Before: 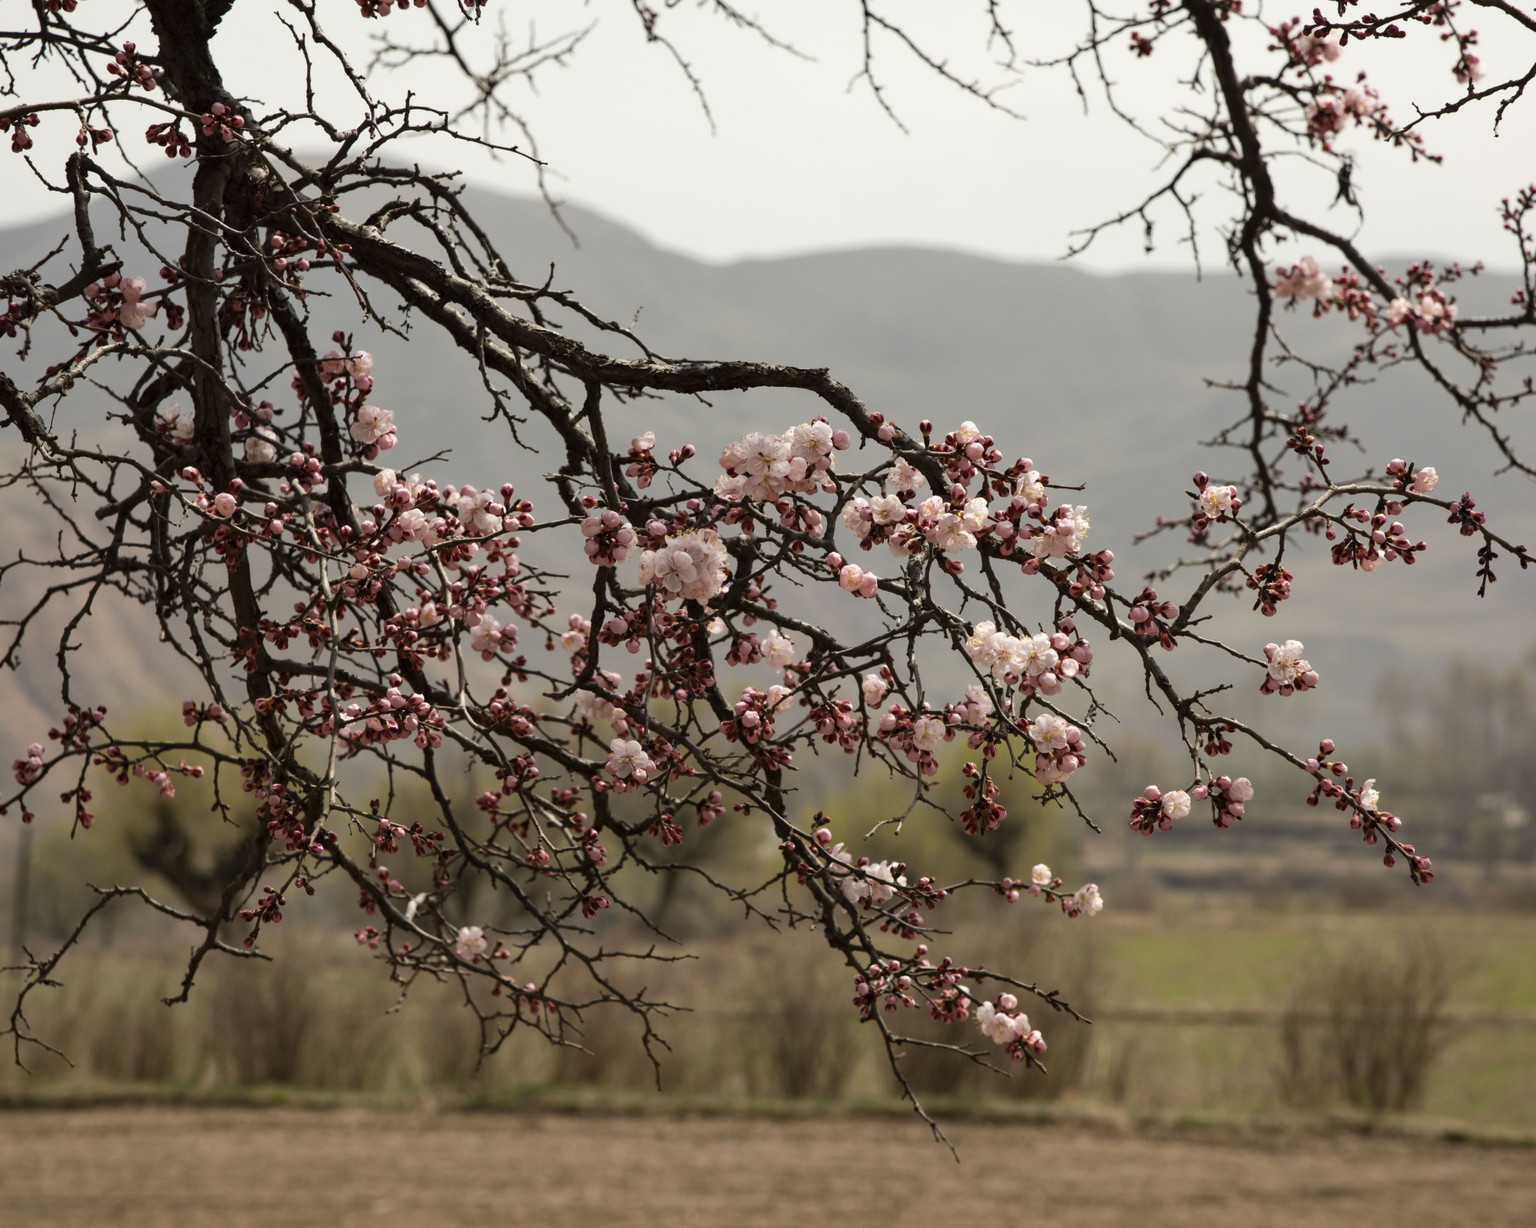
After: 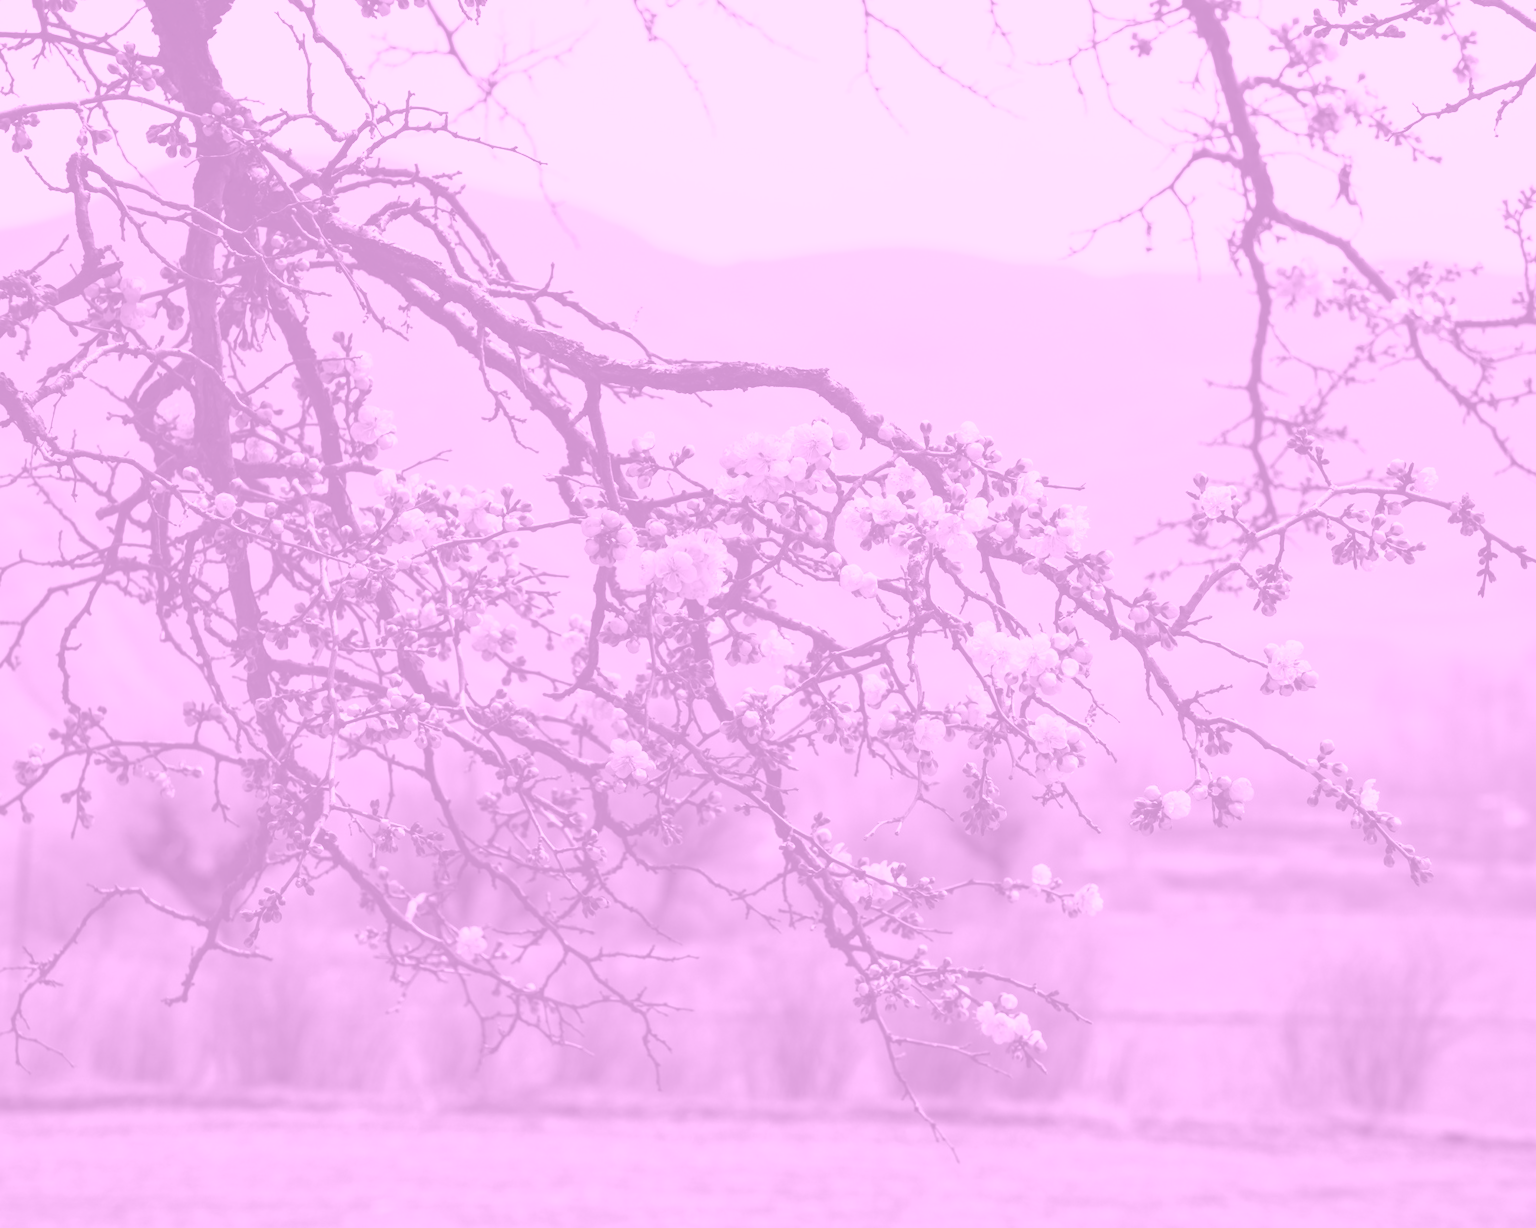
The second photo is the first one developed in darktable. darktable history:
tone curve: curves: ch0 [(0, 0) (0.003, 0.045) (0.011, 0.051) (0.025, 0.057) (0.044, 0.074) (0.069, 0.096) (0.1, 0.125) (0.136, 0.16) (0.177, 0.201) (0.224, 0.242) (0.277, 0.299) (0.335, 0.362) (0.399, 0.432) (0.468, 0.512) (0.543, 0.601) (0.623, 0.691) (0.709, 0.786) (0.801, 0.876) (0.898, 0.927) (1, 1)], preserve colors none
contrast brightness saturation: saturation -0.04
colorize: hue 331.2°, saturation 69%, source mix 30.28%, lightness 69.02%, version 1
